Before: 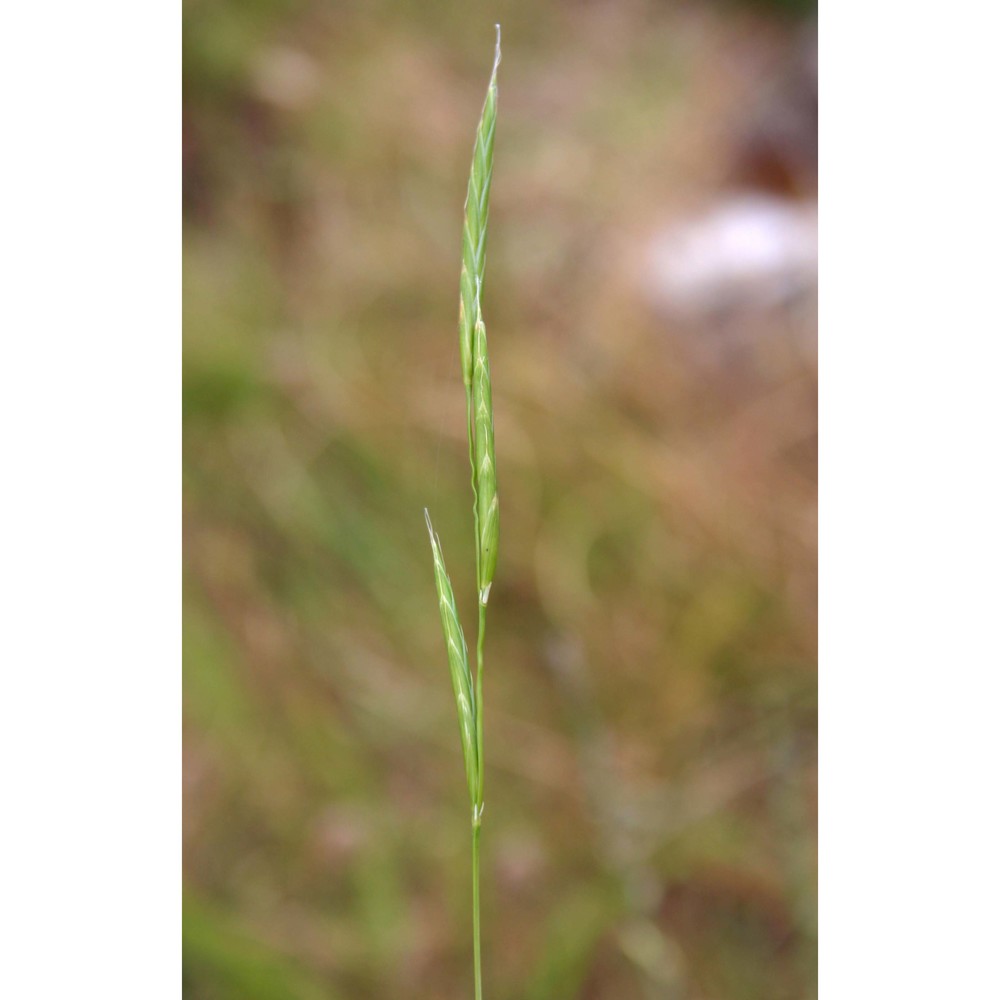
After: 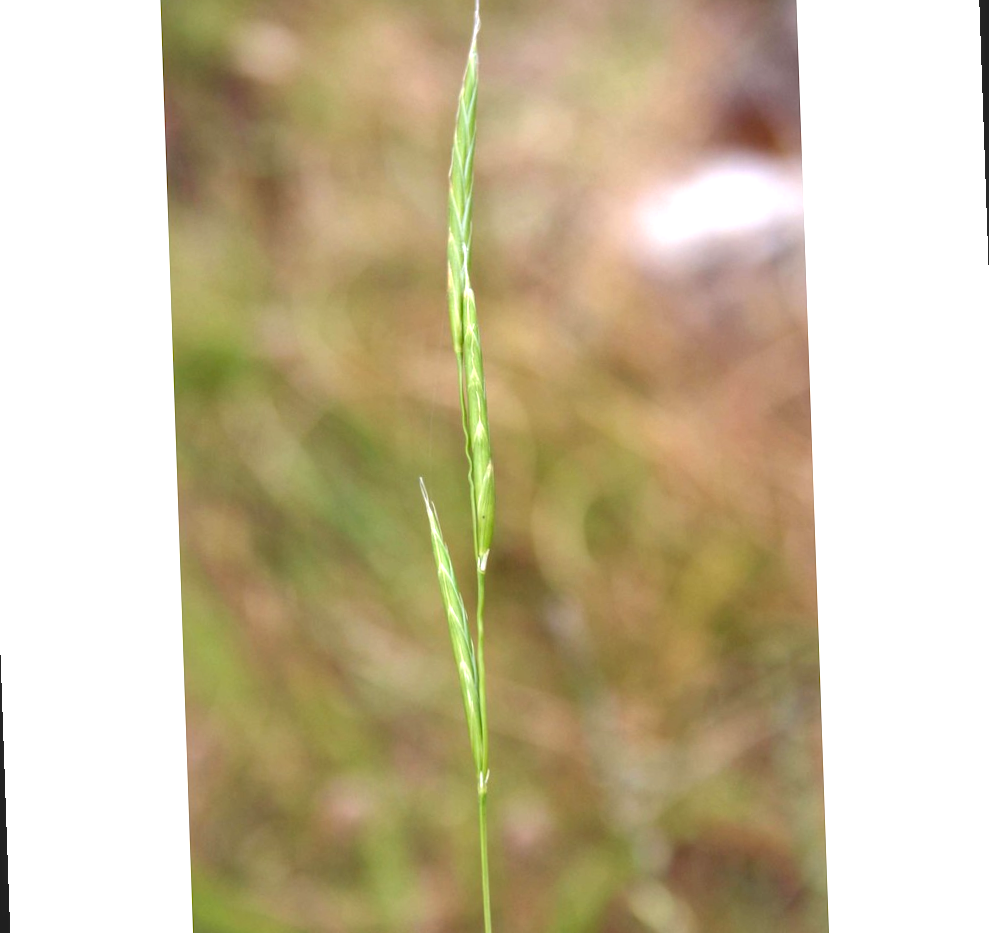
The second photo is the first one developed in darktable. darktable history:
exposure: black level correction 0.001, exposure 0.5 EV, compensate exposure bias true, compensate highlight preservation false
rotate and perspective: rotation -2°, crop left 0.022, crop right 0.978, crop top 0.049, crop bottom 0.951
local contrast: on, module defaults
